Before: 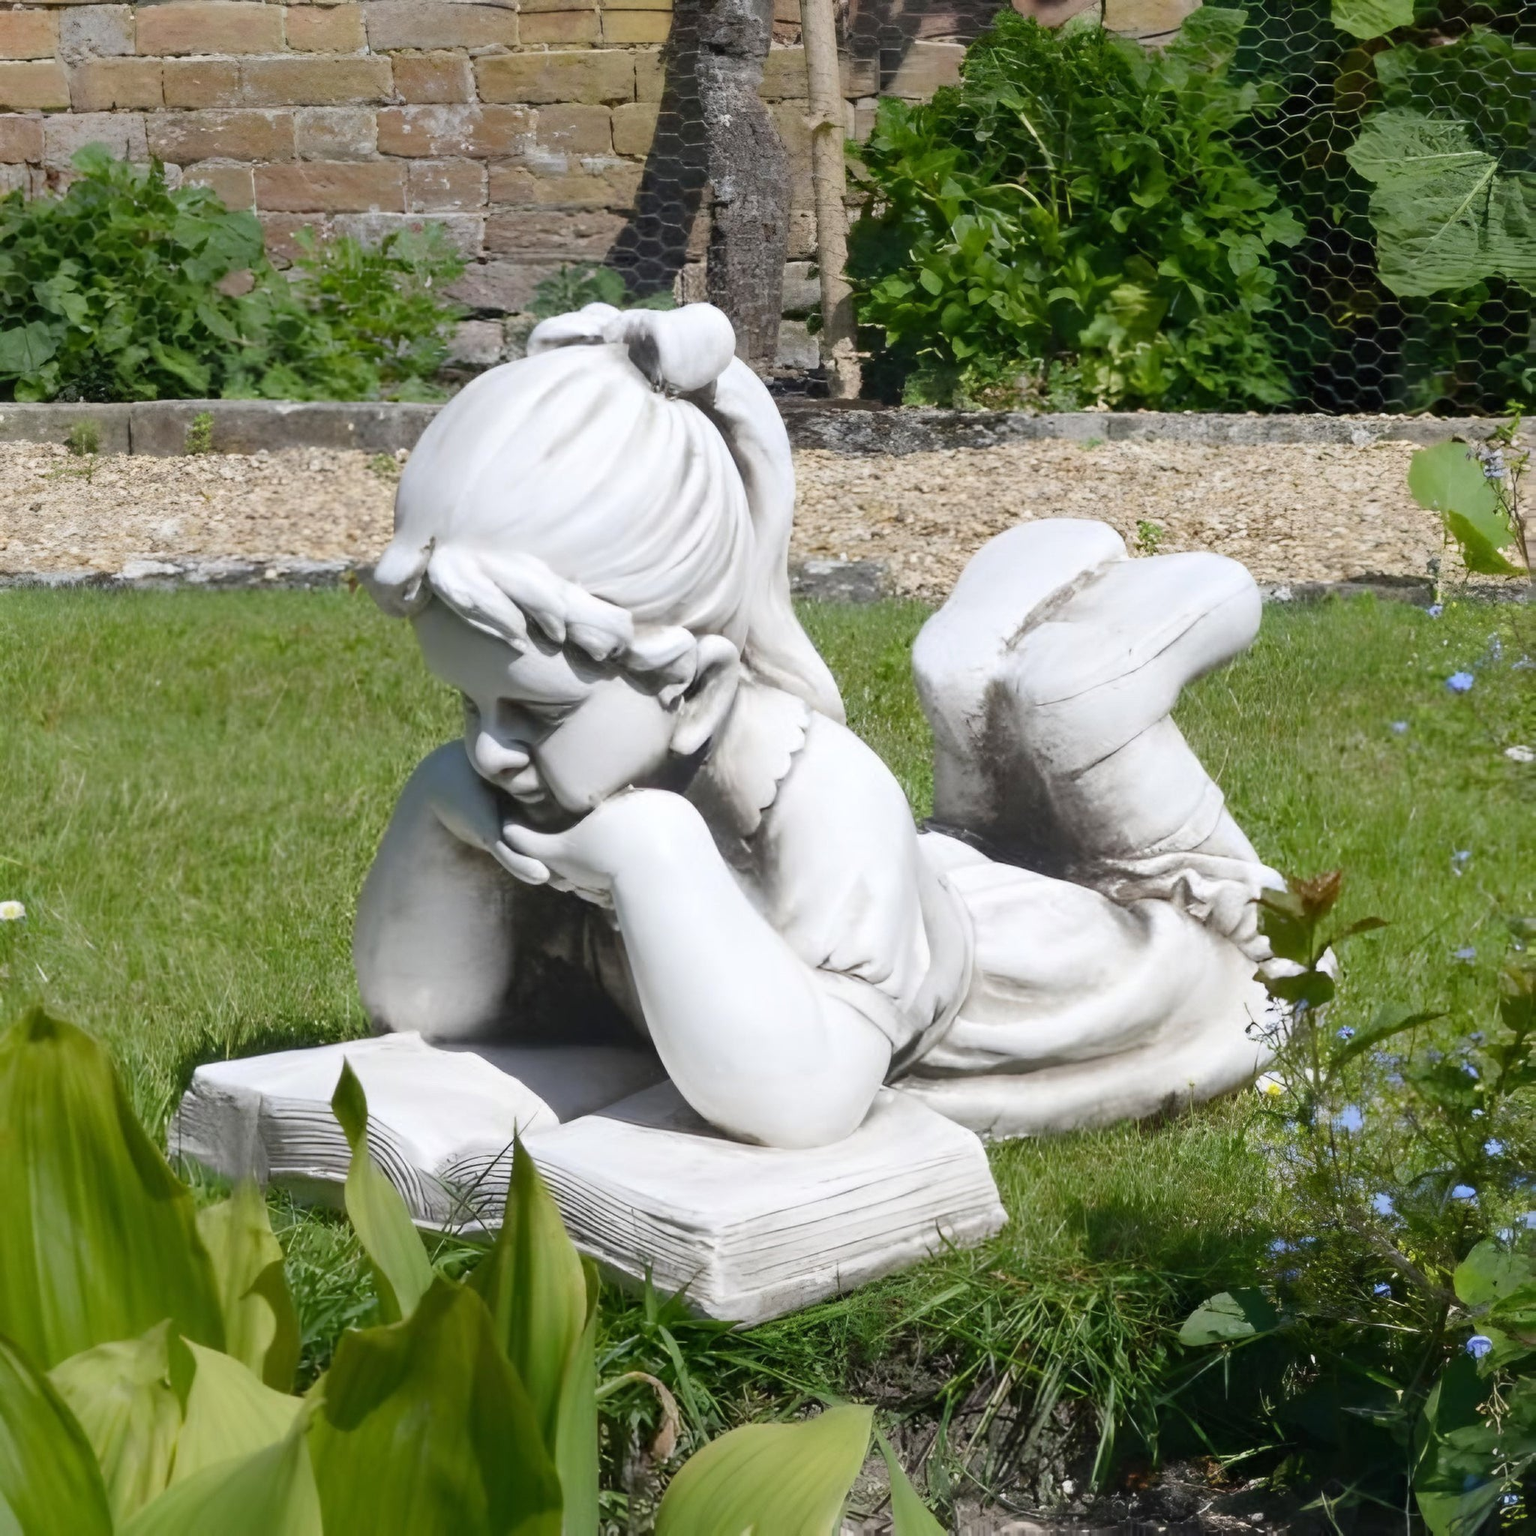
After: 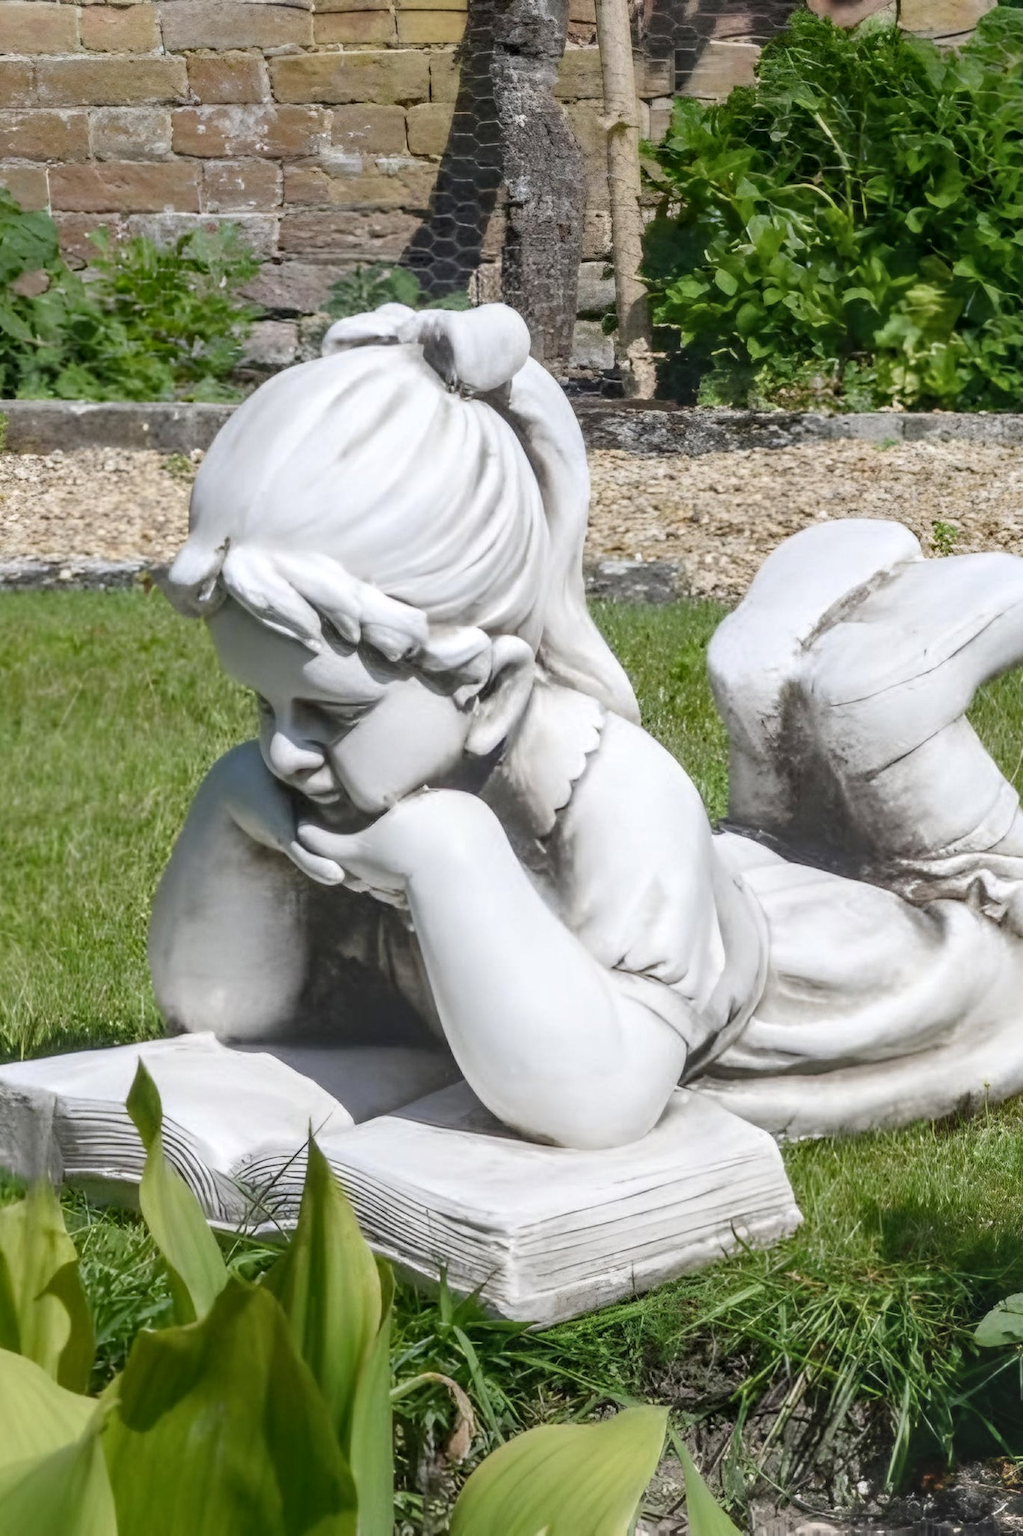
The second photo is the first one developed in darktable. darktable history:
local contrast: highlights 2%, shadows 1%, detail 134%
crop and rotate: left 13.42%, right 19.948%
